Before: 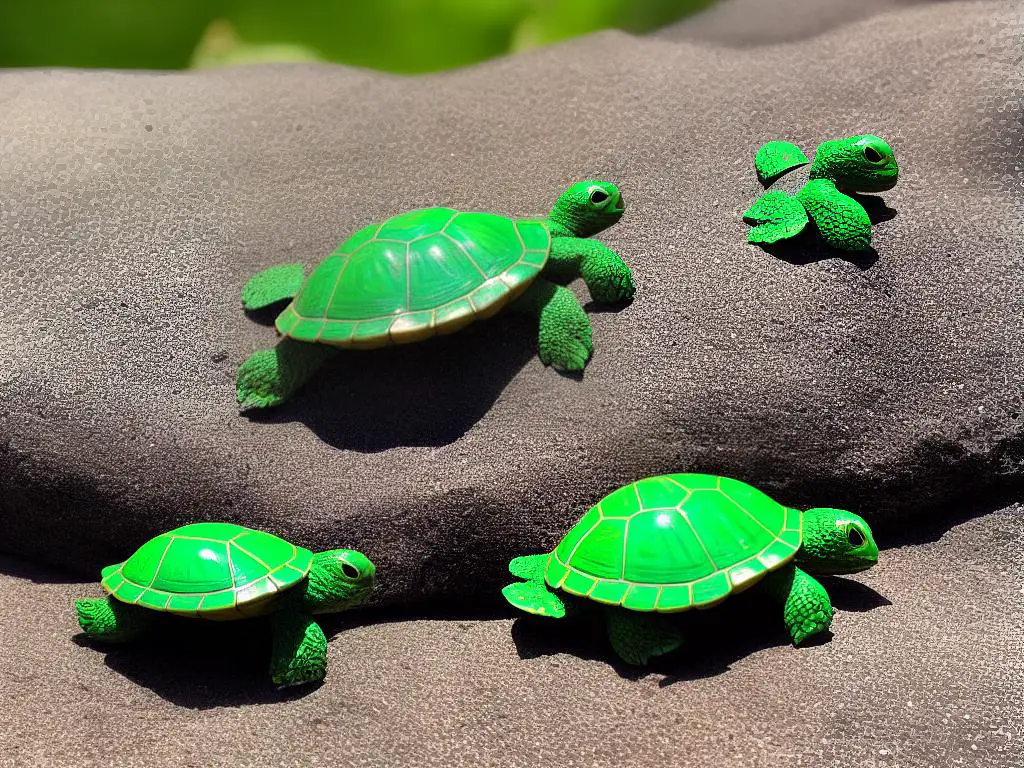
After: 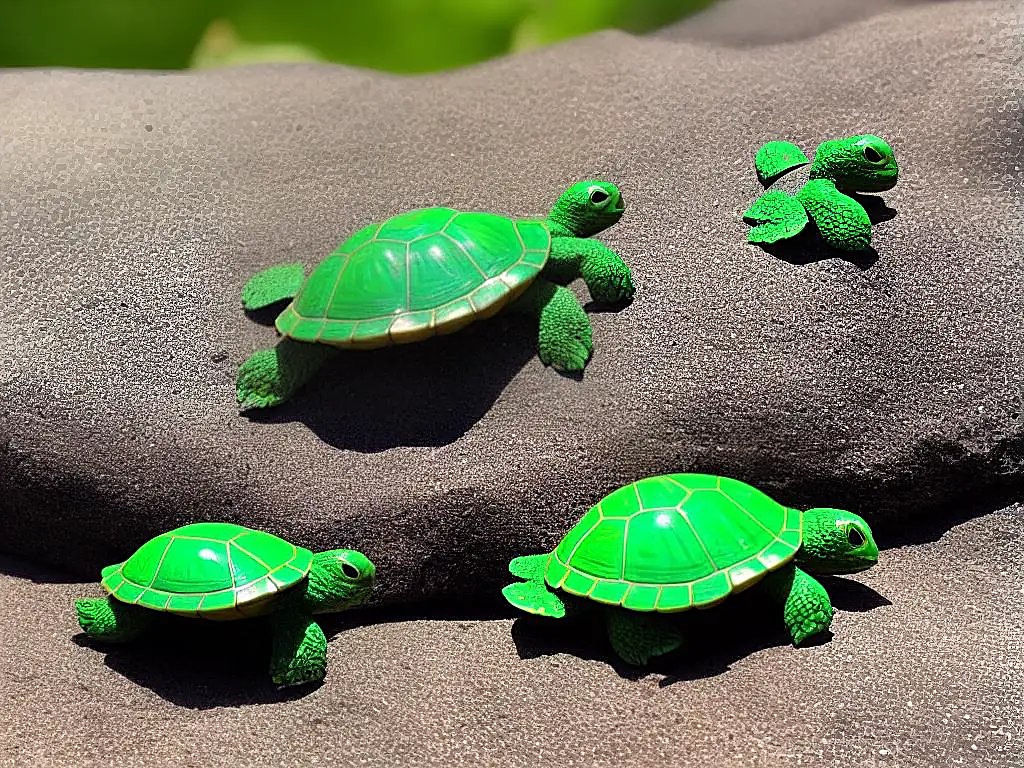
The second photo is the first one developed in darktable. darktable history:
shadows and highlights: shadows -23.49, highlights 44.76, shadows color adjustment 98.02%, highlights color adjustment 58.43%, soften with gaussian
sharpen: on, module defaults
